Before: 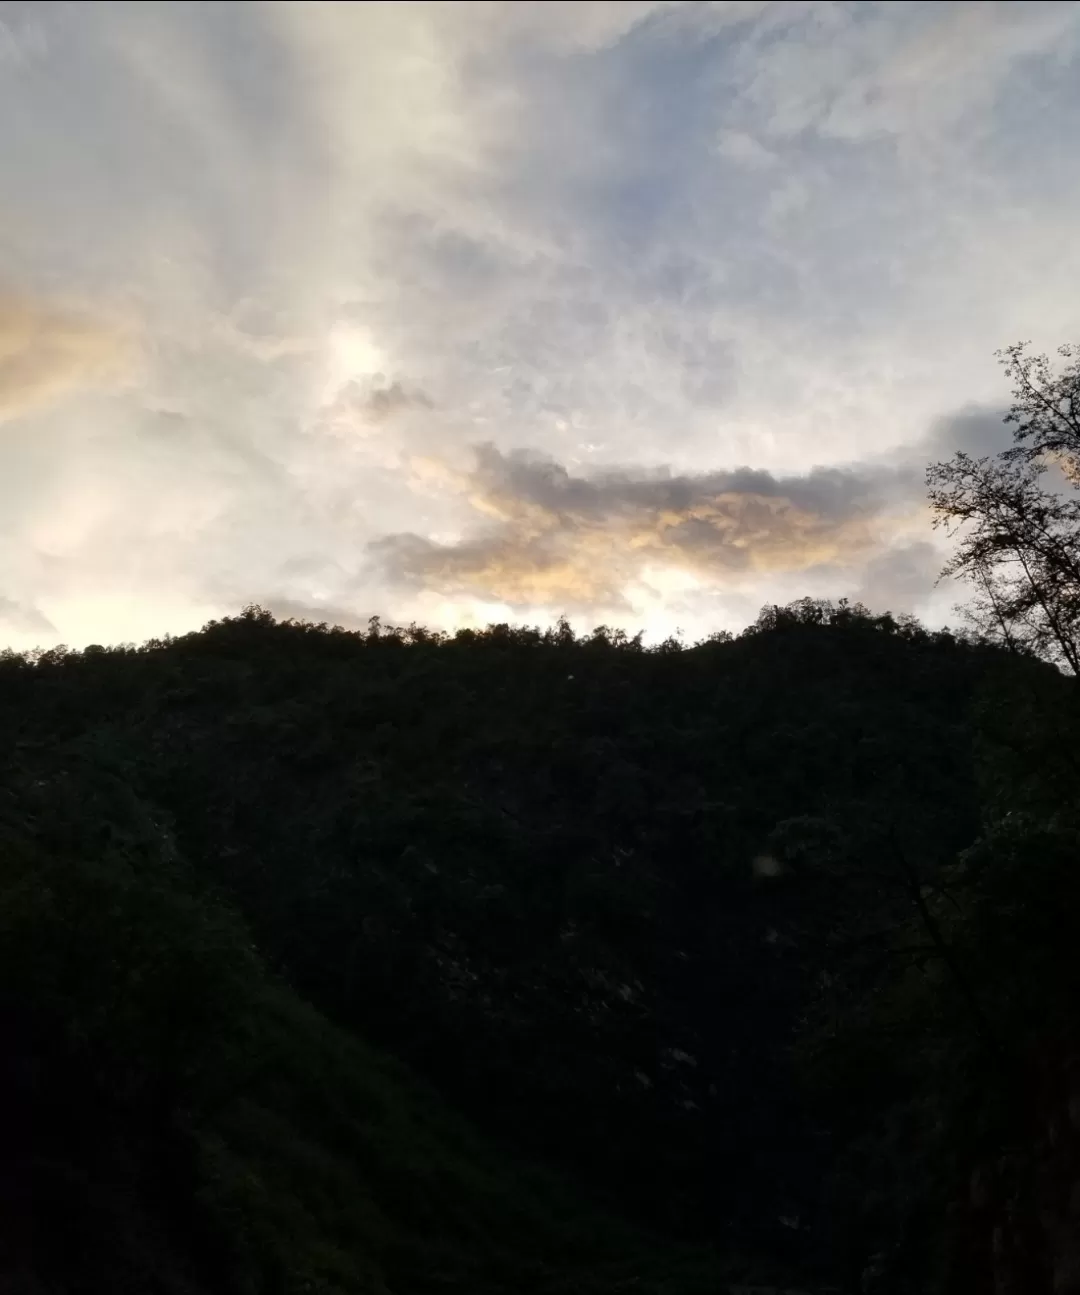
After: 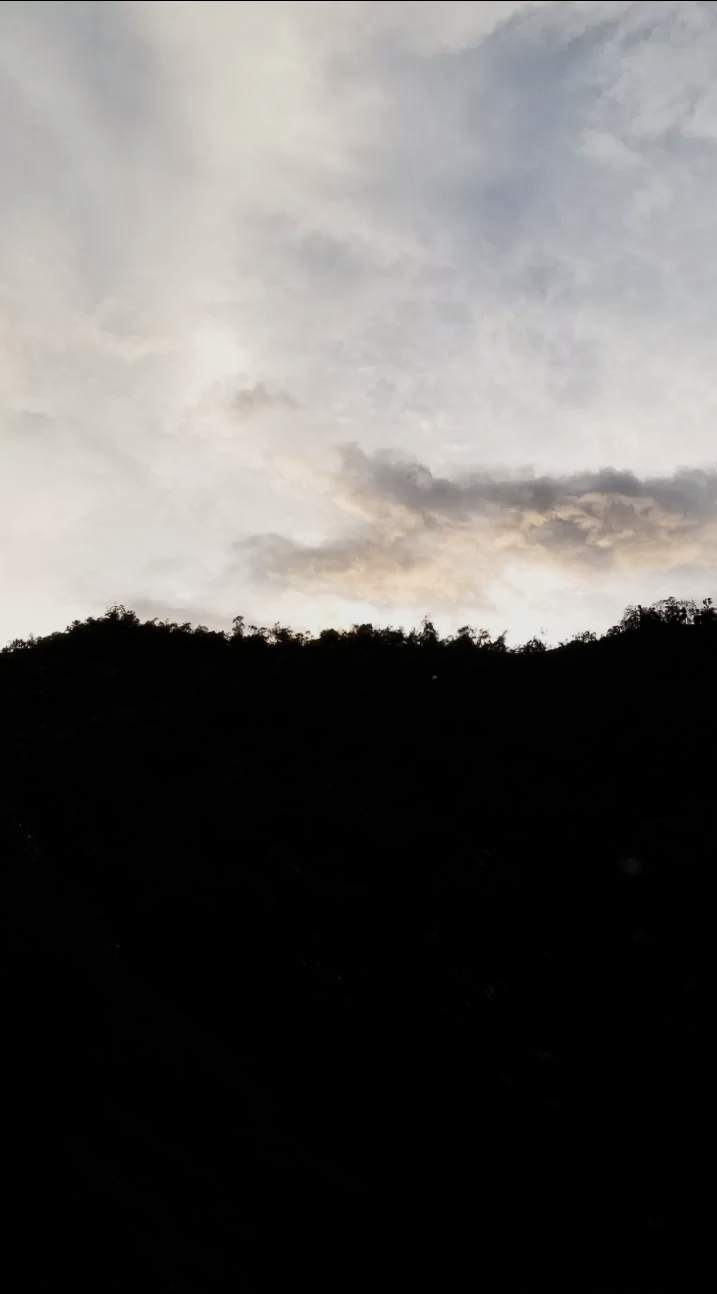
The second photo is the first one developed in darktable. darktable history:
filmic rgb: black relative exposure -7.65 EV, white relative exposure 4.56 EV, hardness 3.61, color science v4 (2020)
crop and rotate: left 12.621%, right 20.908%
contrast brightness saturation: contrast 0.25, saturation -0.315
